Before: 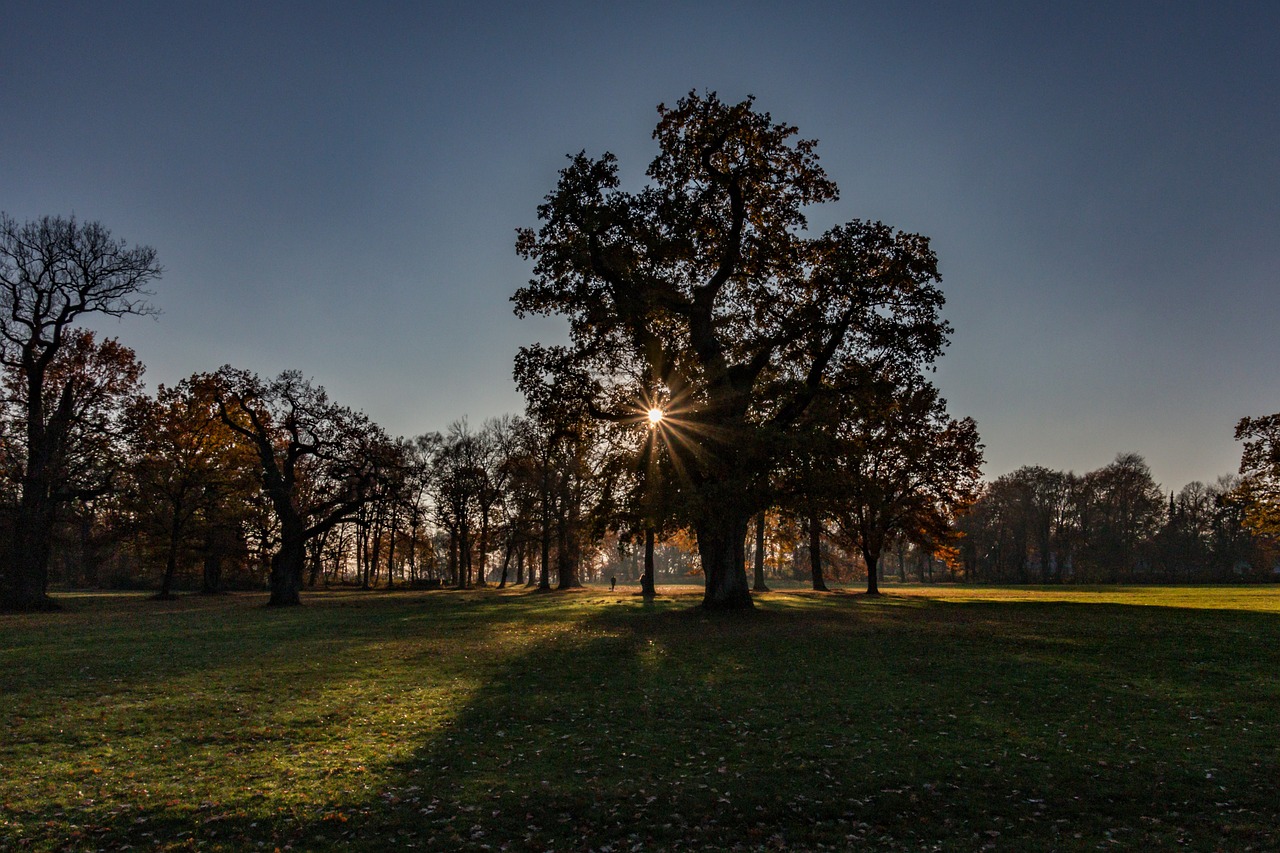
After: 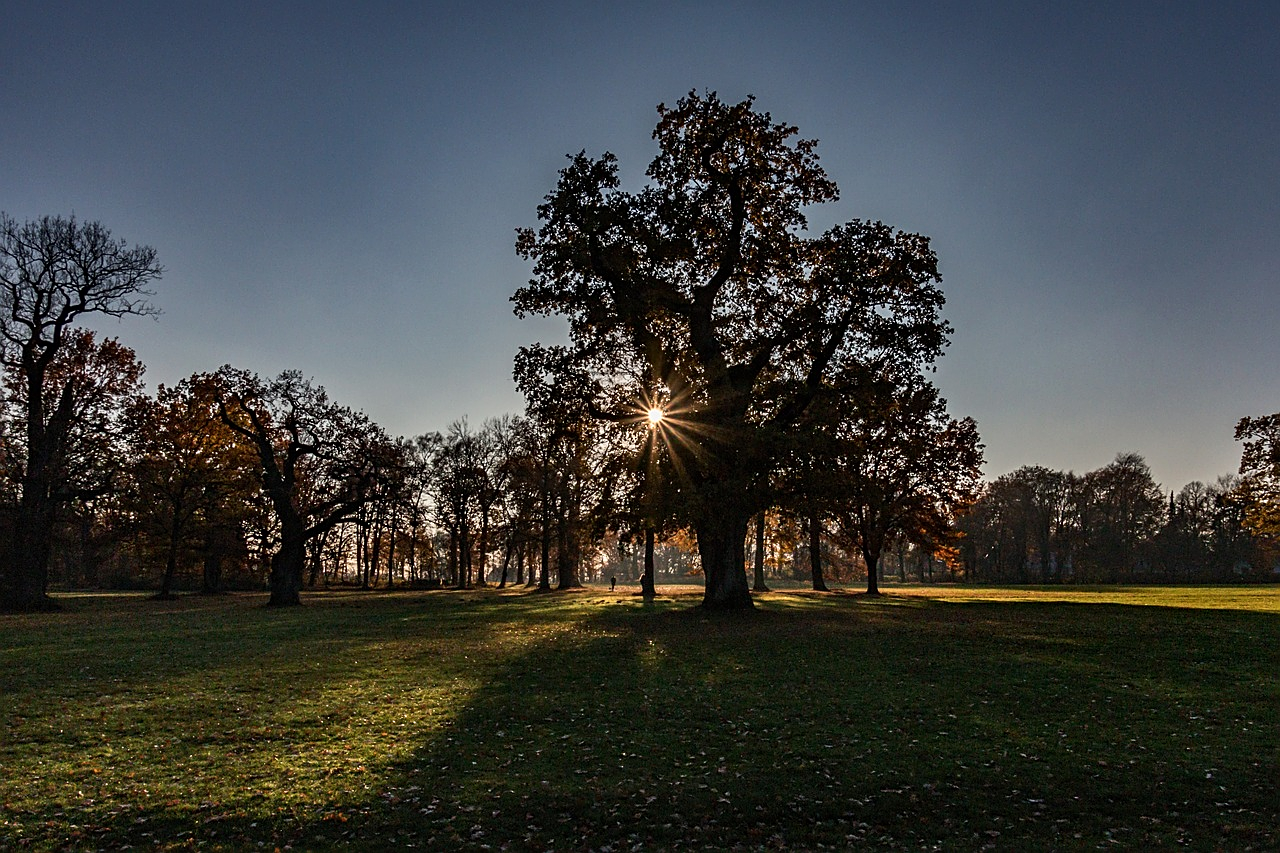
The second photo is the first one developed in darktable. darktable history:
contrast brightness saturation: contrast 0.15, brightness 0.05
sharpen: on, module defaults
